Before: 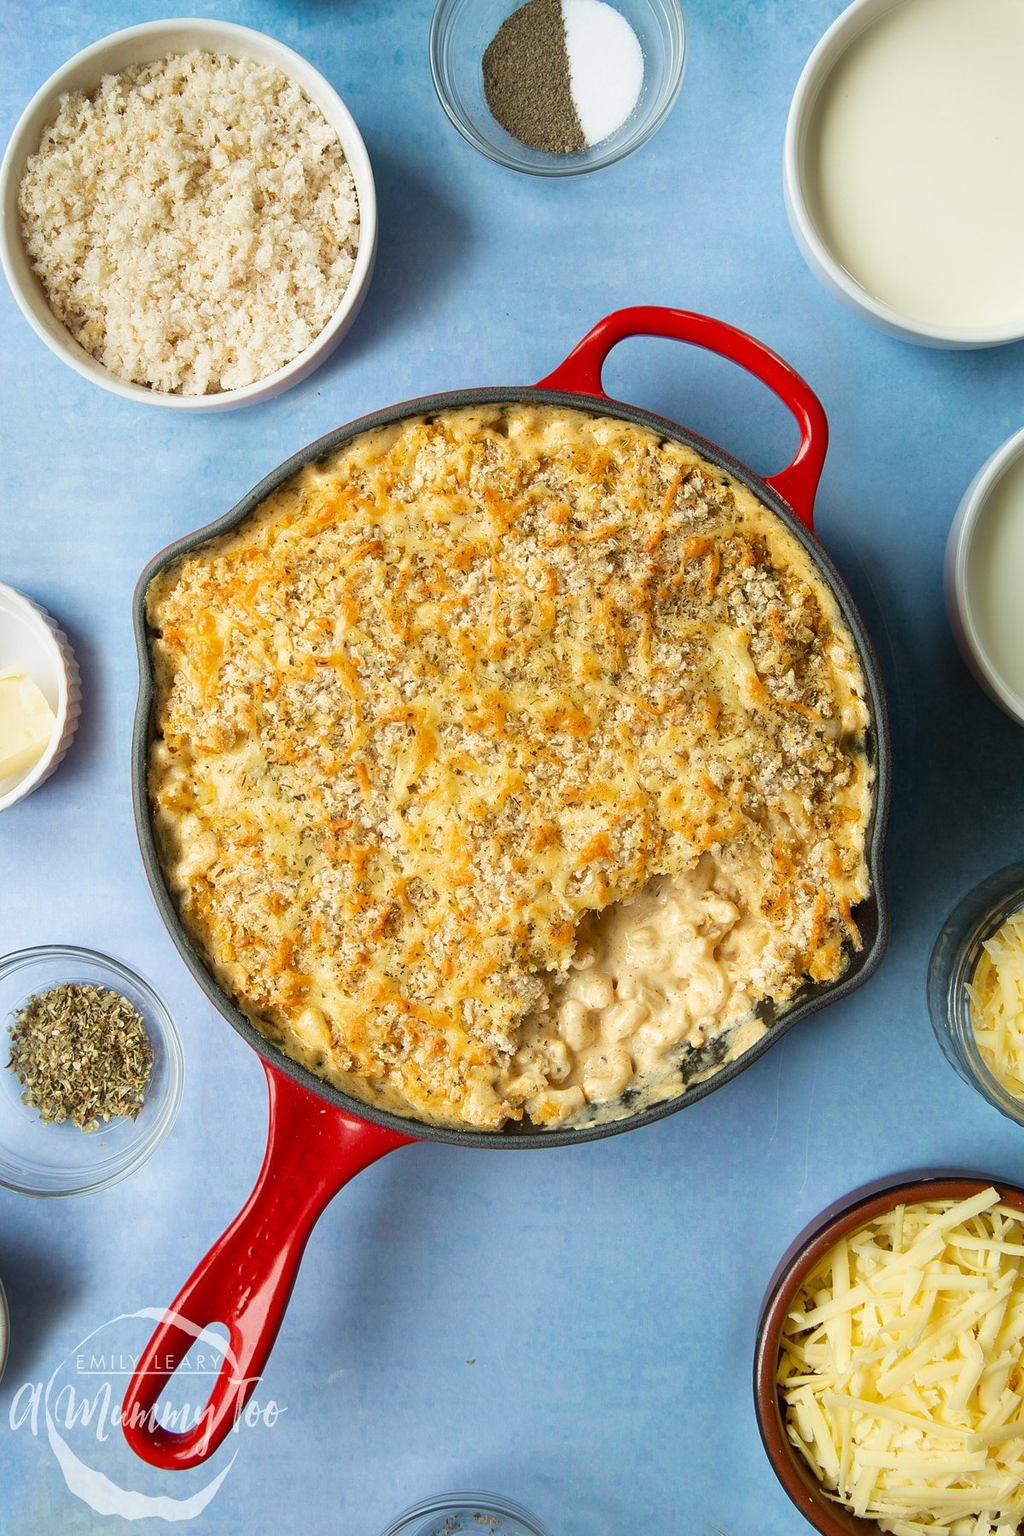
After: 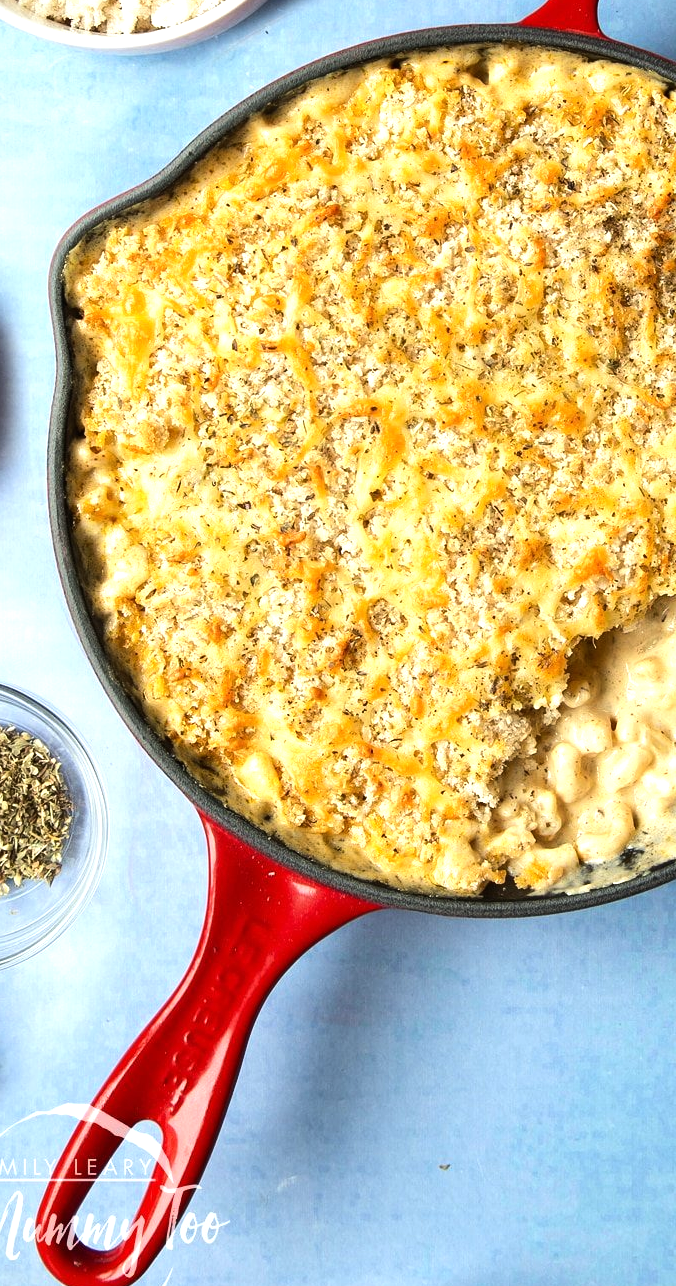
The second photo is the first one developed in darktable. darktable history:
tone equalizer: -8 EV -0.75 EV, -7 EV -0.7 EV, -6 EV -0.6 EV, -5 EV -0.4 EV, -3 EV 0.4 EV, -2 EV 0.6 EV, -1 EV 0.7 EV, +0 EV 0.75 EV, edges refinement/feathering 500, mask exposure compensation -1.57 EV, preserve details no
crop: left 8.966%, top 23.852%, right 34.699%, bottom 4.703%
